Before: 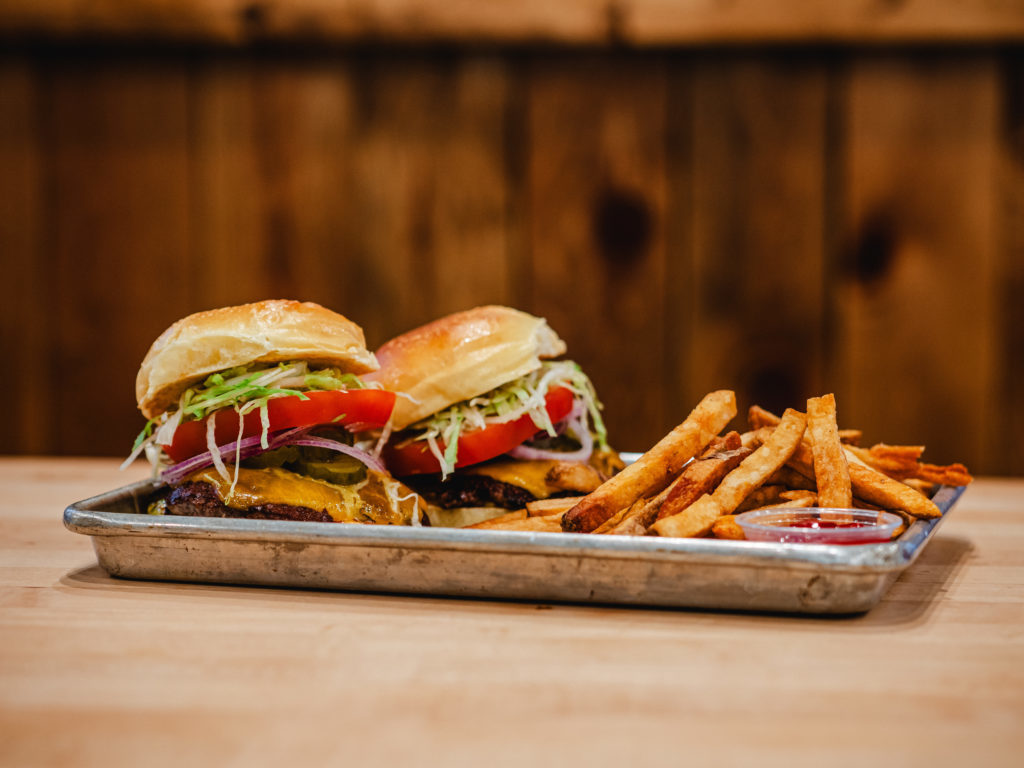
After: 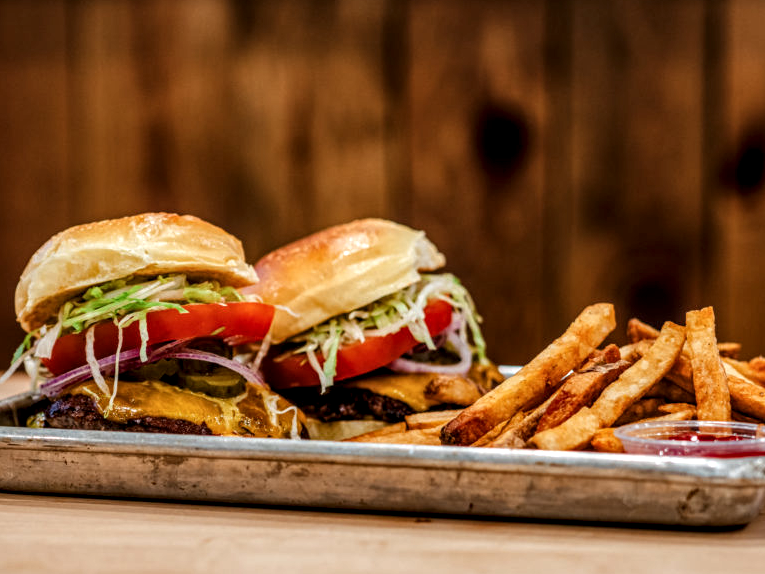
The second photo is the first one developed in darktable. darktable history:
crop and rotate: left 11.831%, top 11.346%, right 13.429%, bottom 13.899%
local contrast: detail 150%
